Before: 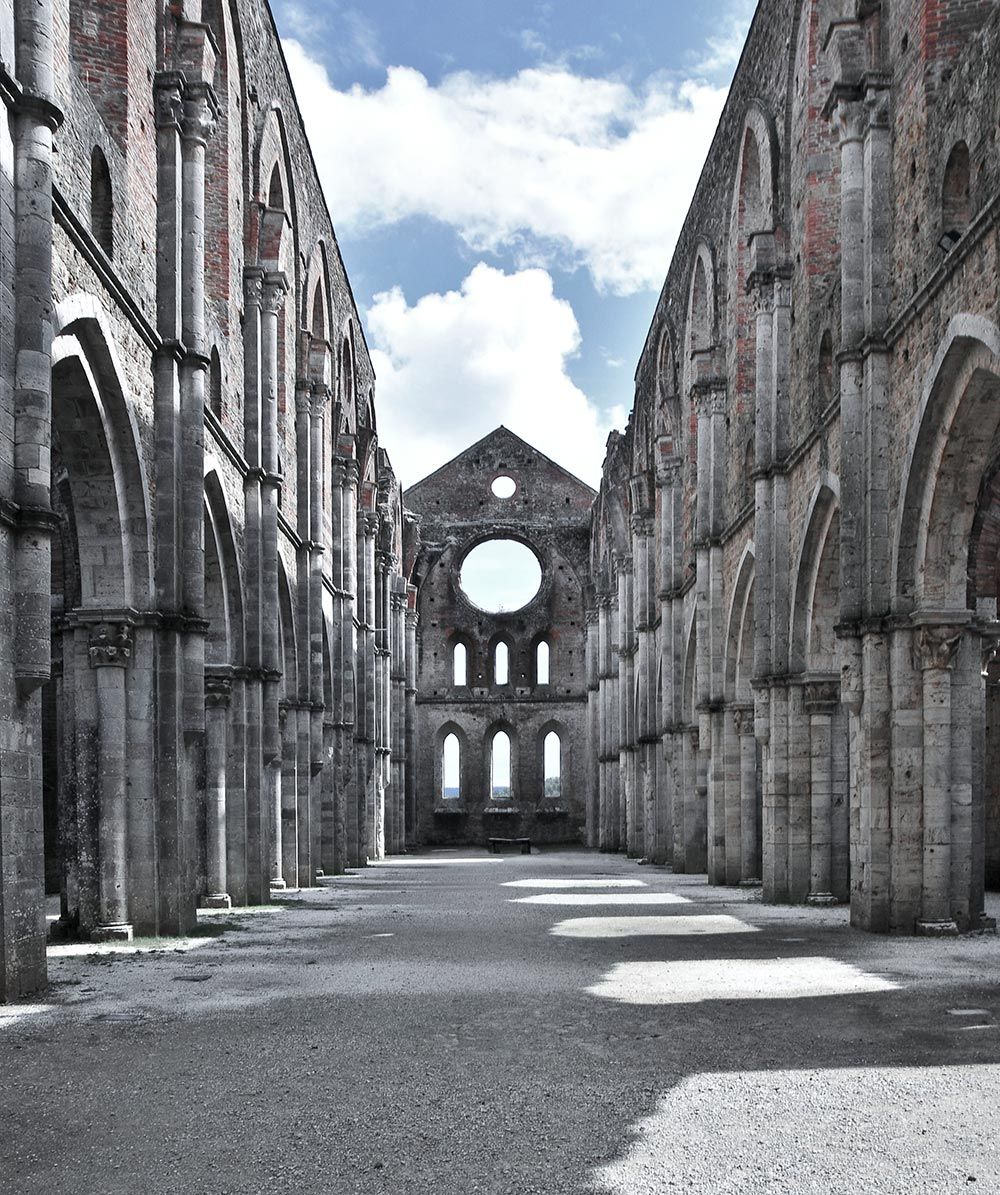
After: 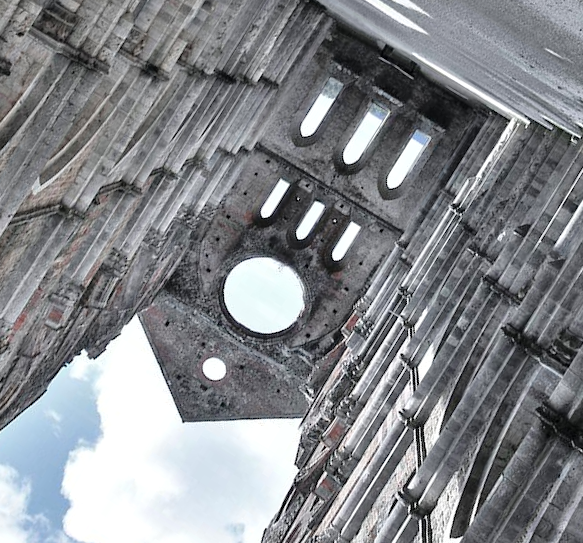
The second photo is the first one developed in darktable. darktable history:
crop and rotate: angle 147.95°, left 9.149%, top 15.597%, right 4.449%, bottom 17.074%
tone equalizer: -8 EV 0.031 EV, -7 EV -0.009 EV, -6 EV 0.013 EV, -5 EV 0.04 EV, -4 EV 0.277 EV, -3 EV 0.675 EV, -2 EV 0.581 EV, -1 EV 0.178 EV, +0 EV 0.017 EV
